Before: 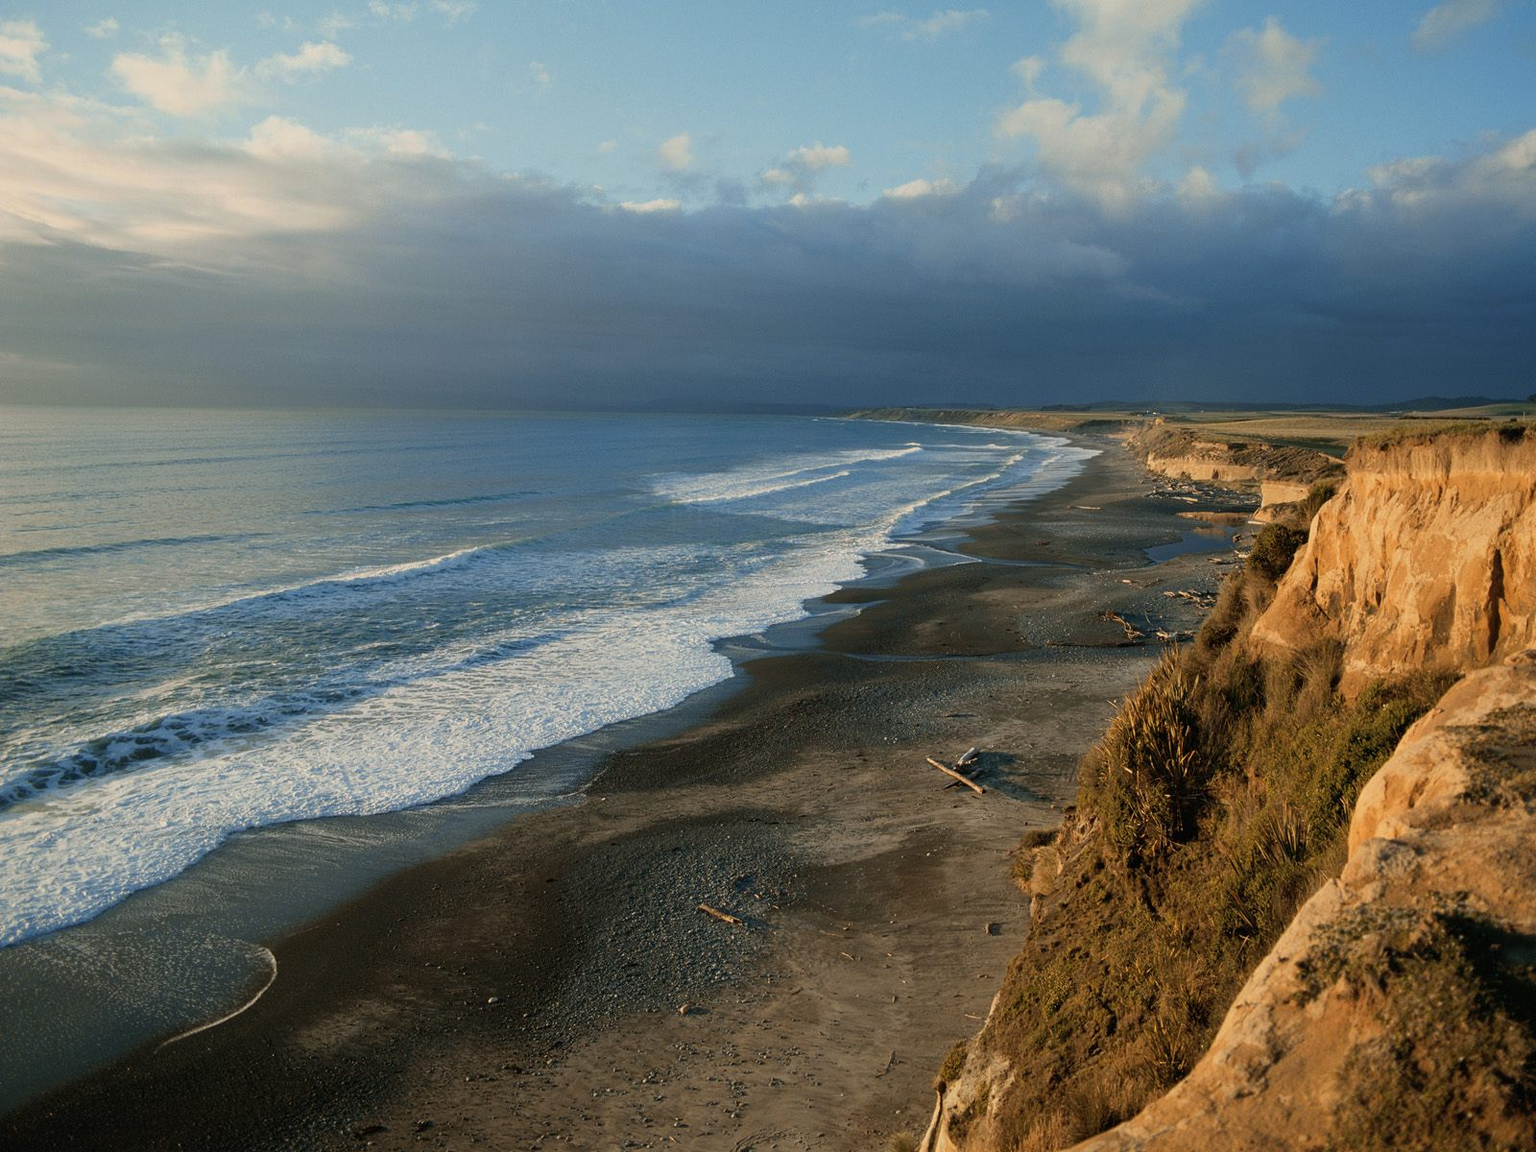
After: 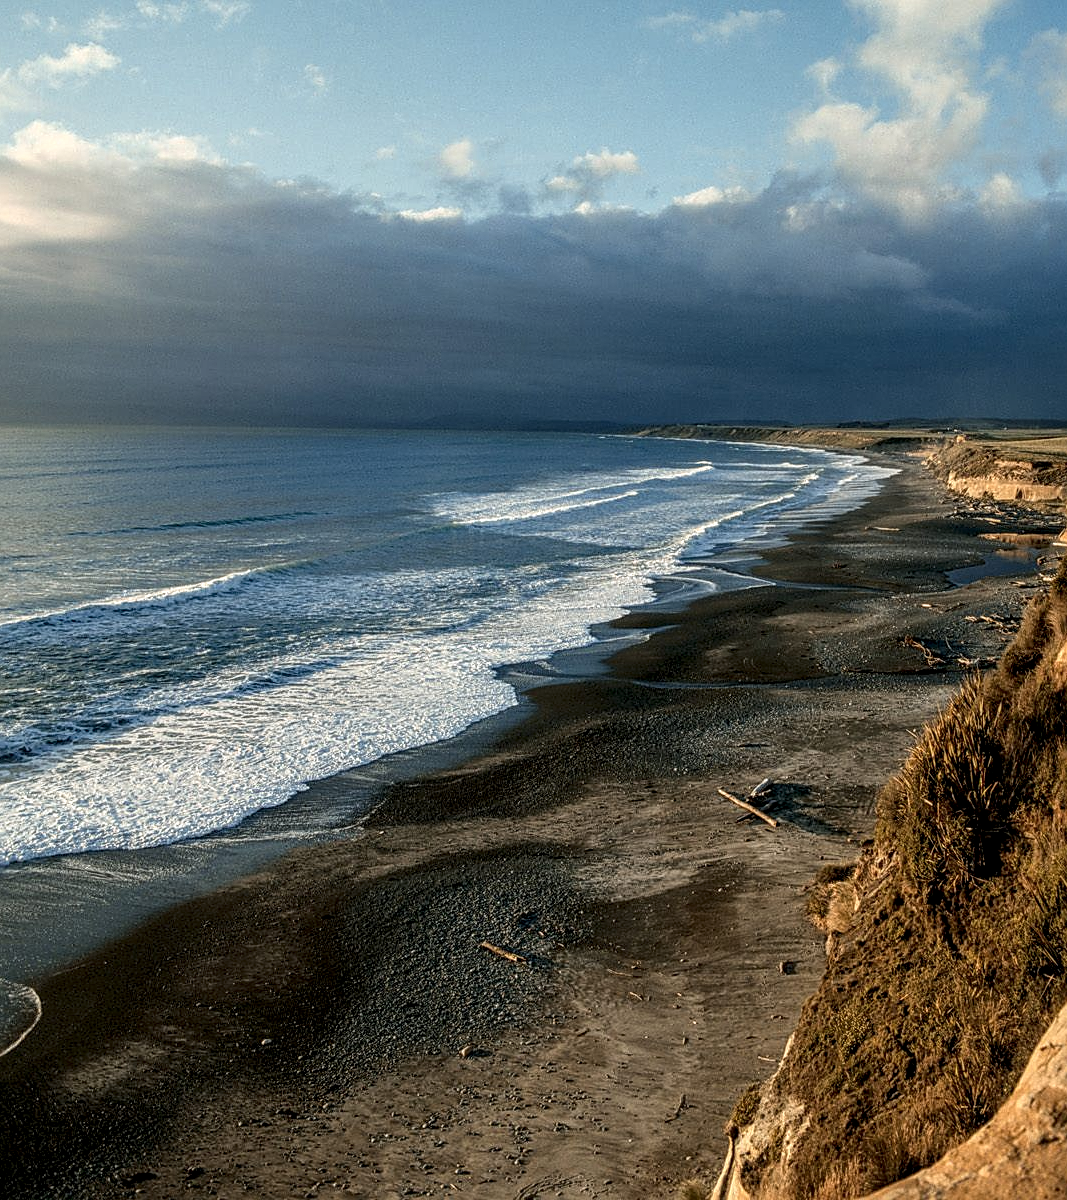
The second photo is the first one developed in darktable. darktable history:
fill light: on, module defaults
local contrast: highlights 12%, shadows 38%, detail 183%, midtone range 0.471
sharpen: on, module defaults
crop and rotate: left 15.446%, right 17.836%
